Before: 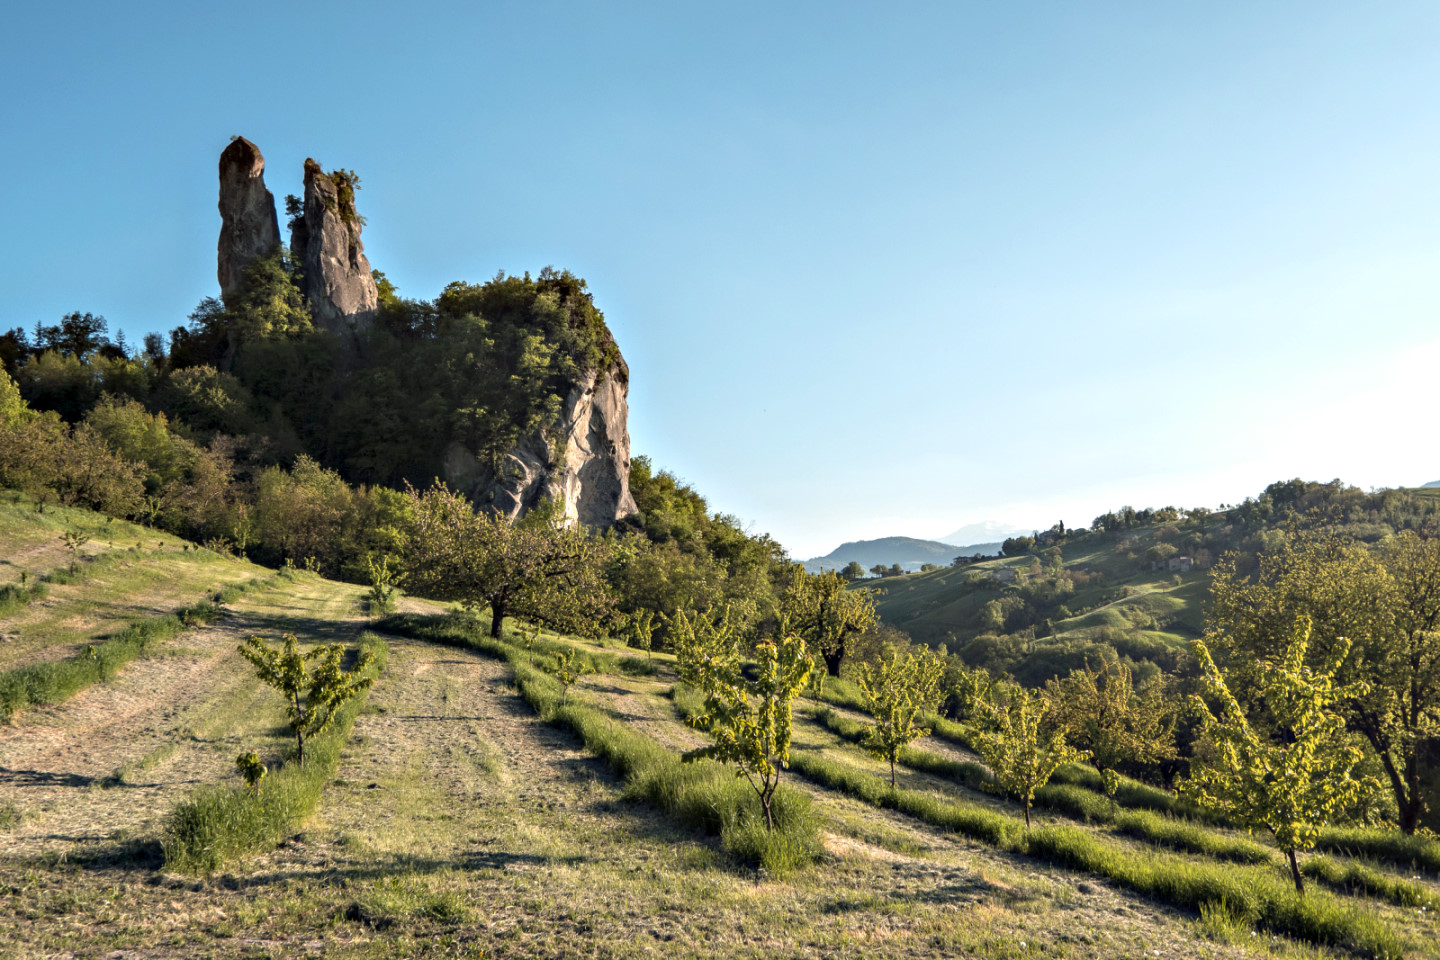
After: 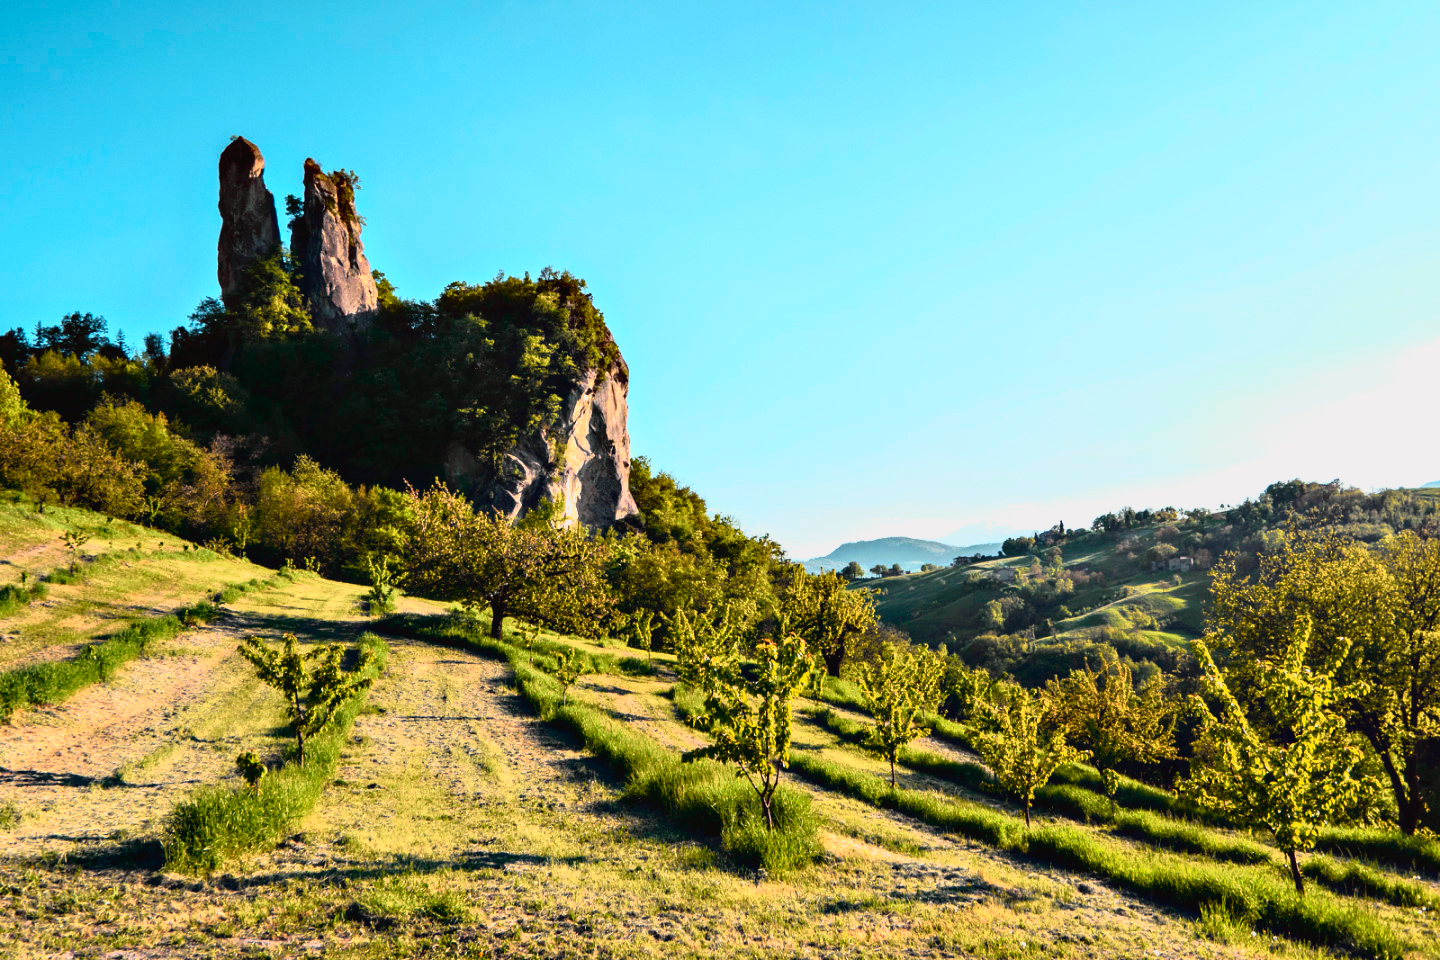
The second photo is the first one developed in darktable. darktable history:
tone curve: curves: ch0 [(0, 0.023) (0.132, 0.075) (0.256, 0.2) (0.463, 0.494) (0.699, 0.816) (0.813, 0.898) (1, 0.943)]; ch1 [(0, 0) (0.32, 0.306) (0.441, 0.41) (0.476, 0.466) (0.498, 0.5) (0.518, 0.519) (0.546, 0.571) (0.604, 0.651) (0.733, 0.817) (1, 1)]; ch2 [(0, 0) (0.312, 0.313) (0.431, 0.425) (0.483, 0.477) (0.503, 0.503) (0.526, 0.507) (0.564, 0.575) (0.614, 0.695) (0.713, 0.767) (0.985, 0.966)], color space Lab, independent channels
